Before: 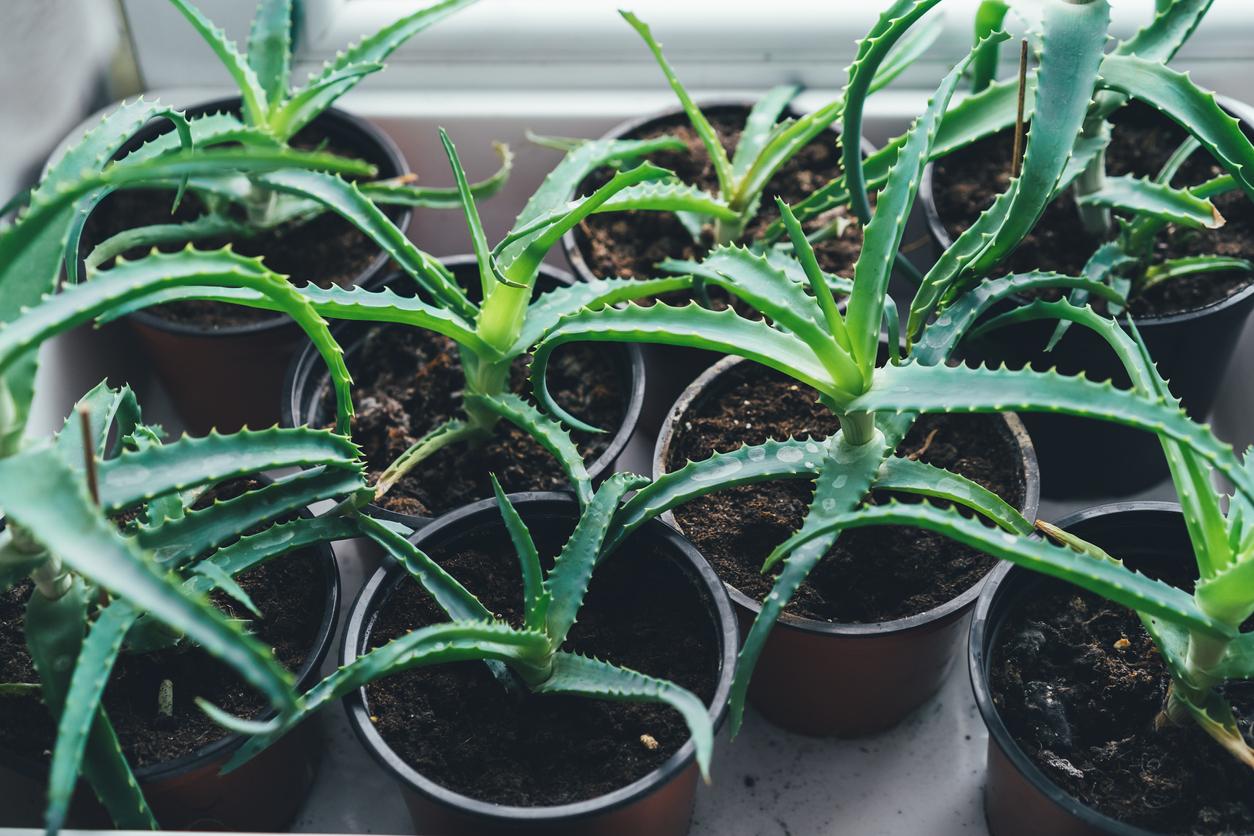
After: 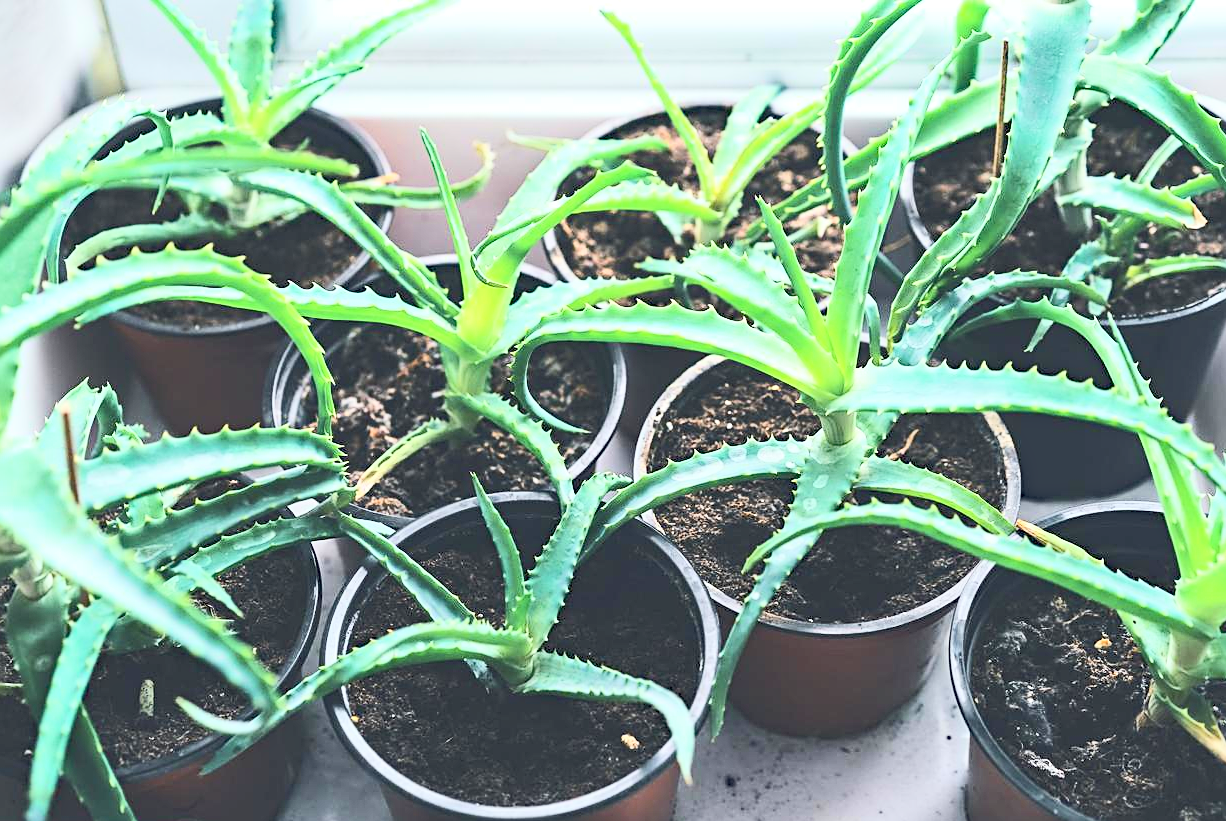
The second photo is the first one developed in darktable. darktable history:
sharpen: on, module defaults
shadows and highlights: shadows 25.06, highlights -25.36
tone equalizer: -8 EV 0.977 EV, -7 EV 0.963 EV, -6 EV 0.986 EV, -5 EV 1.04 EV, -4 EV 1.02 EV, -3 EV 0.725 EV, -2 EV 0.505 EV, -1 EV 0.236 EV, edges refinement/feathering 500, mask exposure compensation -1.57 EV, preserve details no
crop and rotate: left 1.568%, right 0.663%, bottom 1.728%
contrast brightness saturation: contrast 0.377, brightness 0.511
haze removal: compatibility mode true, adaptive false
